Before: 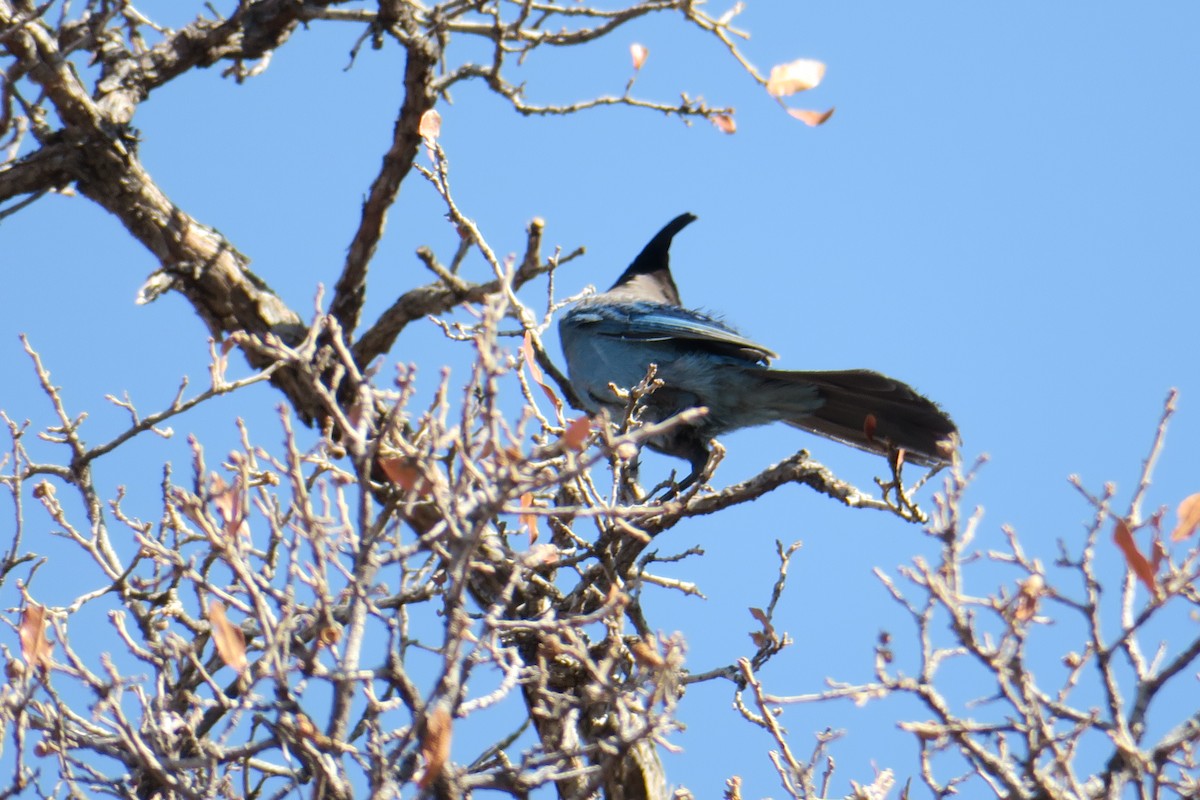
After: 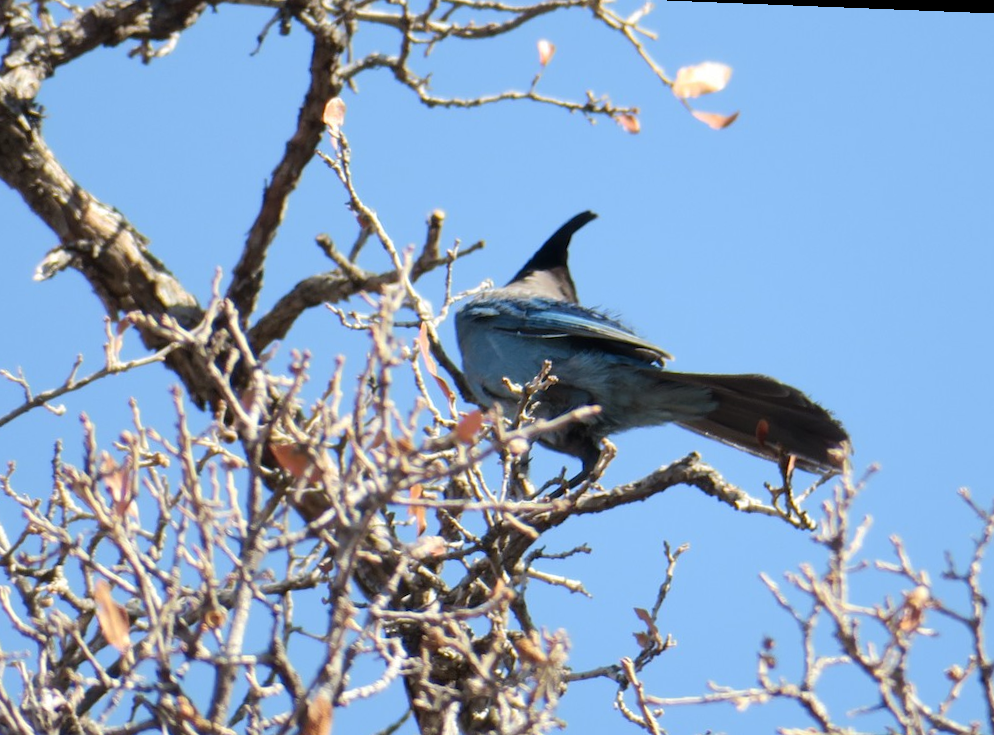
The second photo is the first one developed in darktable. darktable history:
crop: left 9.929%, top 3.475%, right 9.188%, bottom 9.529%
rotate and perspective: rotation 2.27°, automatic cropping off
